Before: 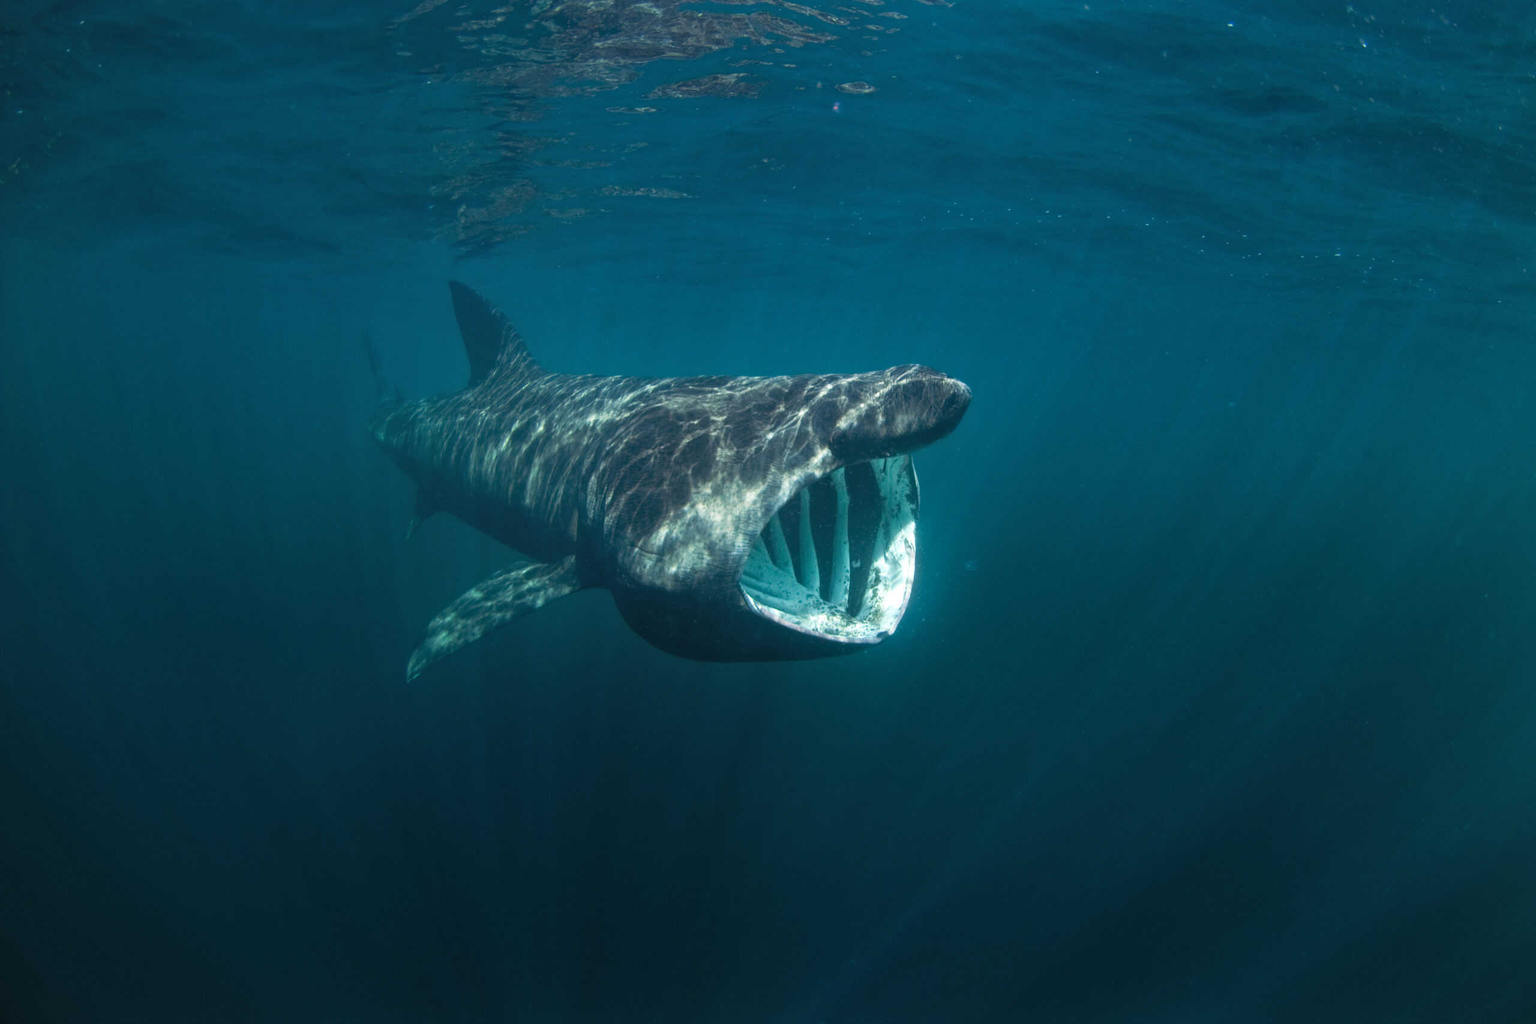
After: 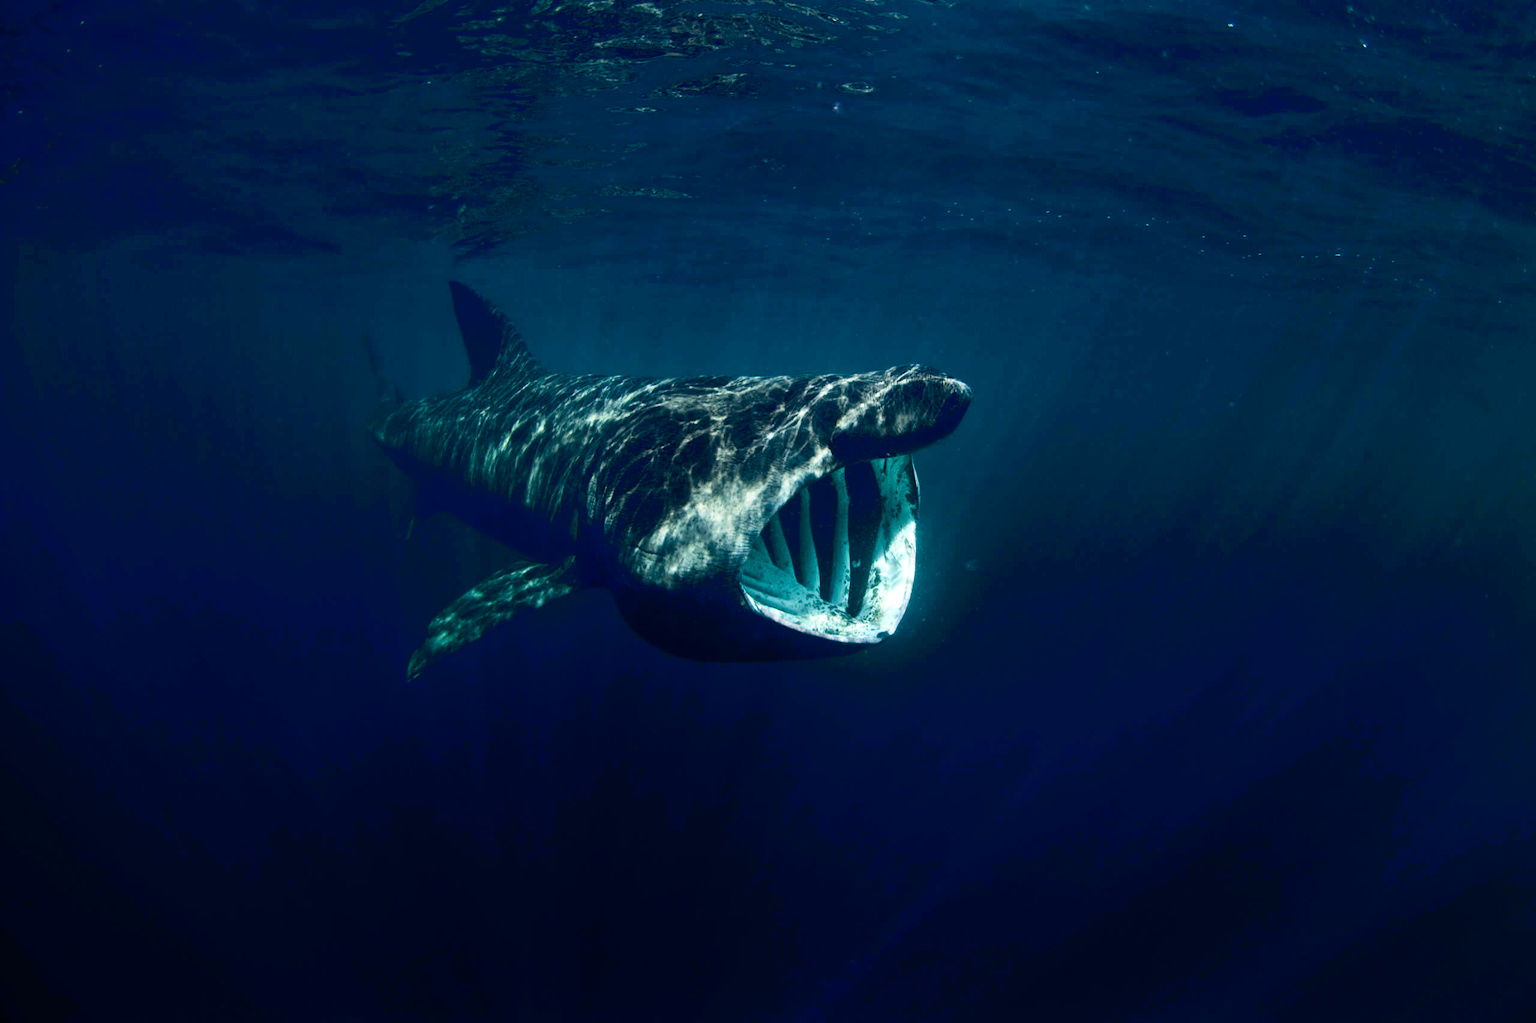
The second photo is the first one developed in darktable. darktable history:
contrast brightness saturation: contrast 0.22
exposure: black level correction 0.047, exposure 0.013 EV, compensate highlight preservation false
